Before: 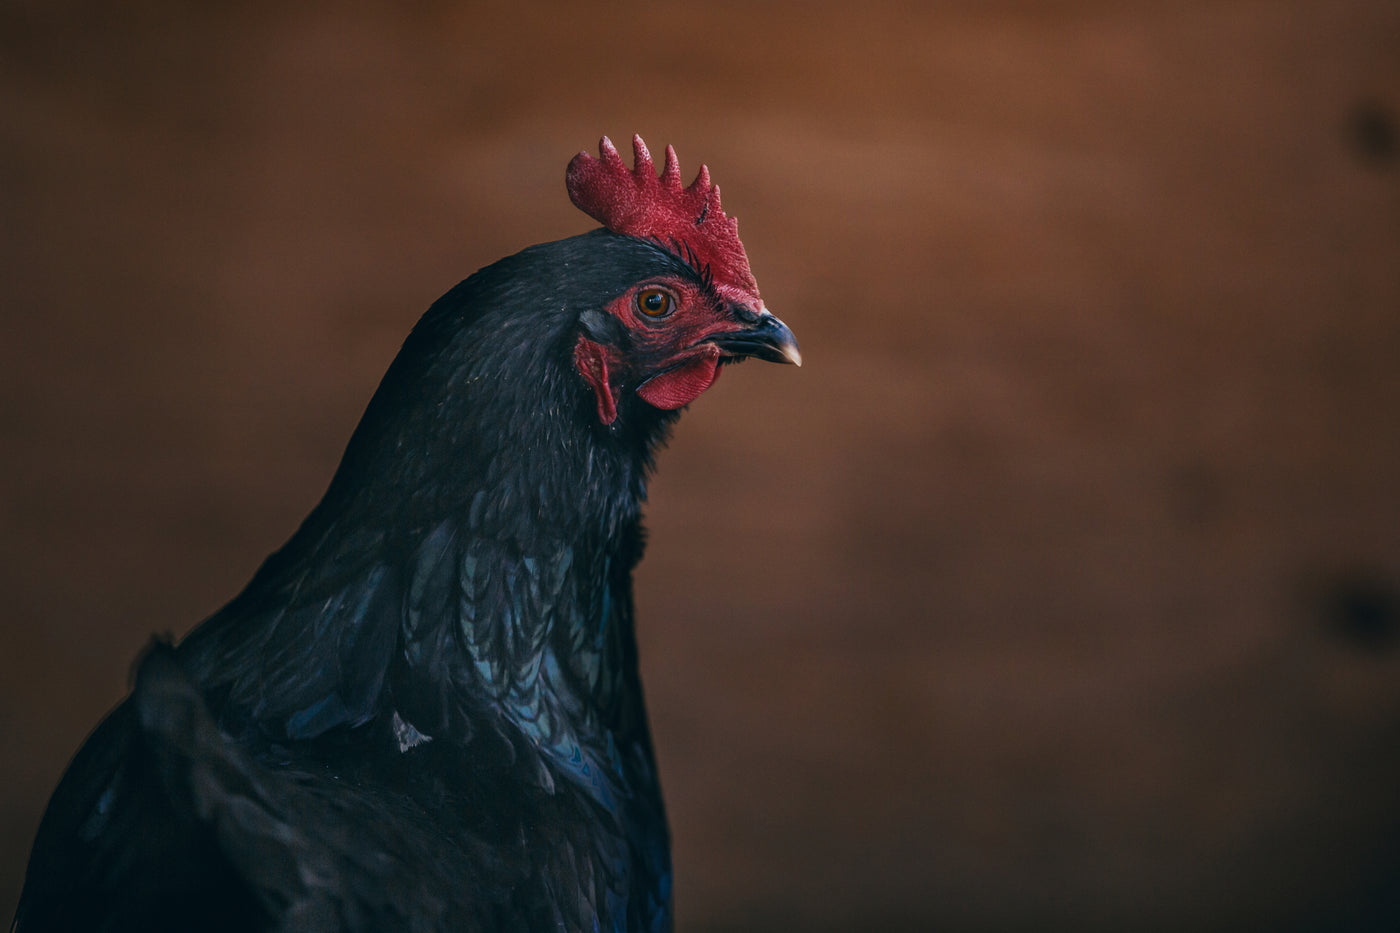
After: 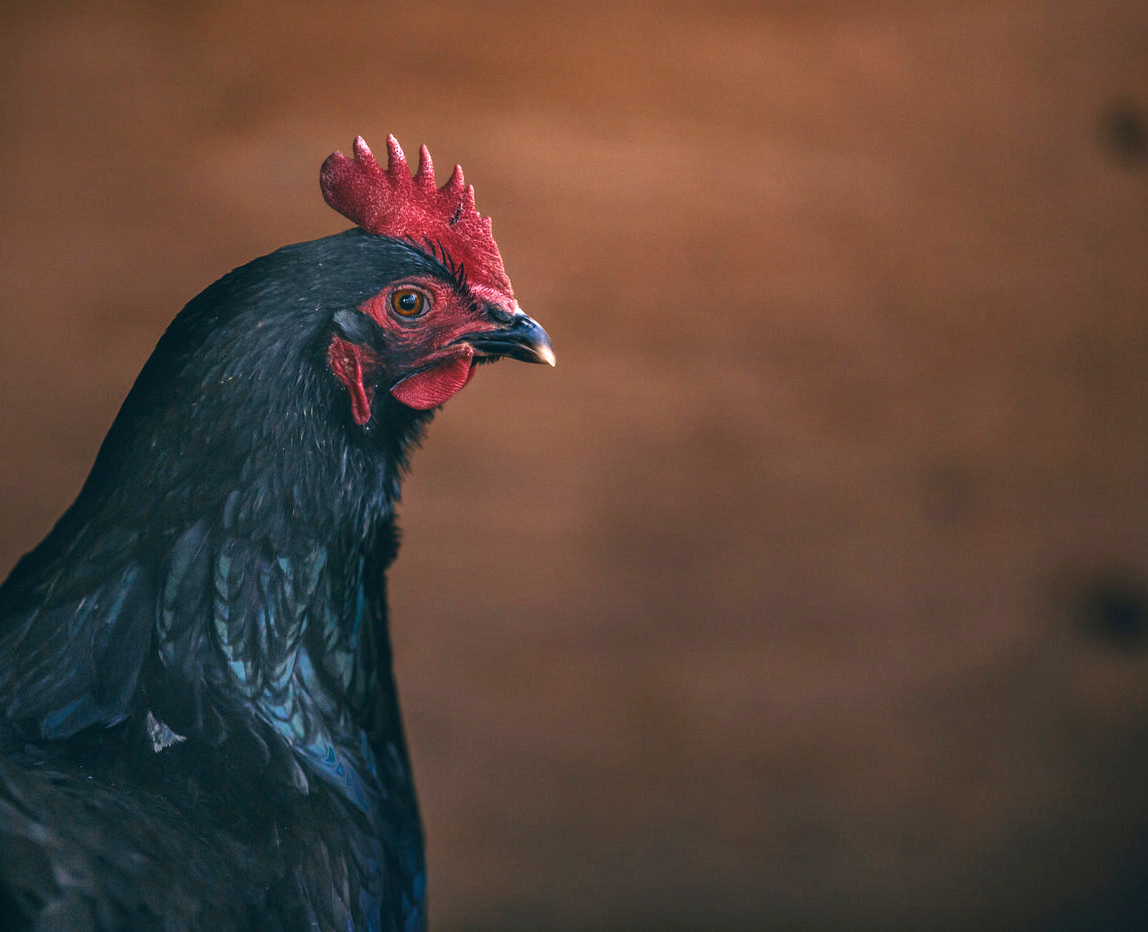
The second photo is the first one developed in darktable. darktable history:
velvia: strength 10.15%
crop: left 17.63%, bottom 0.046%
exposure: black level correction 0, exposure 0.896 EV, compensate highlight preservation false
